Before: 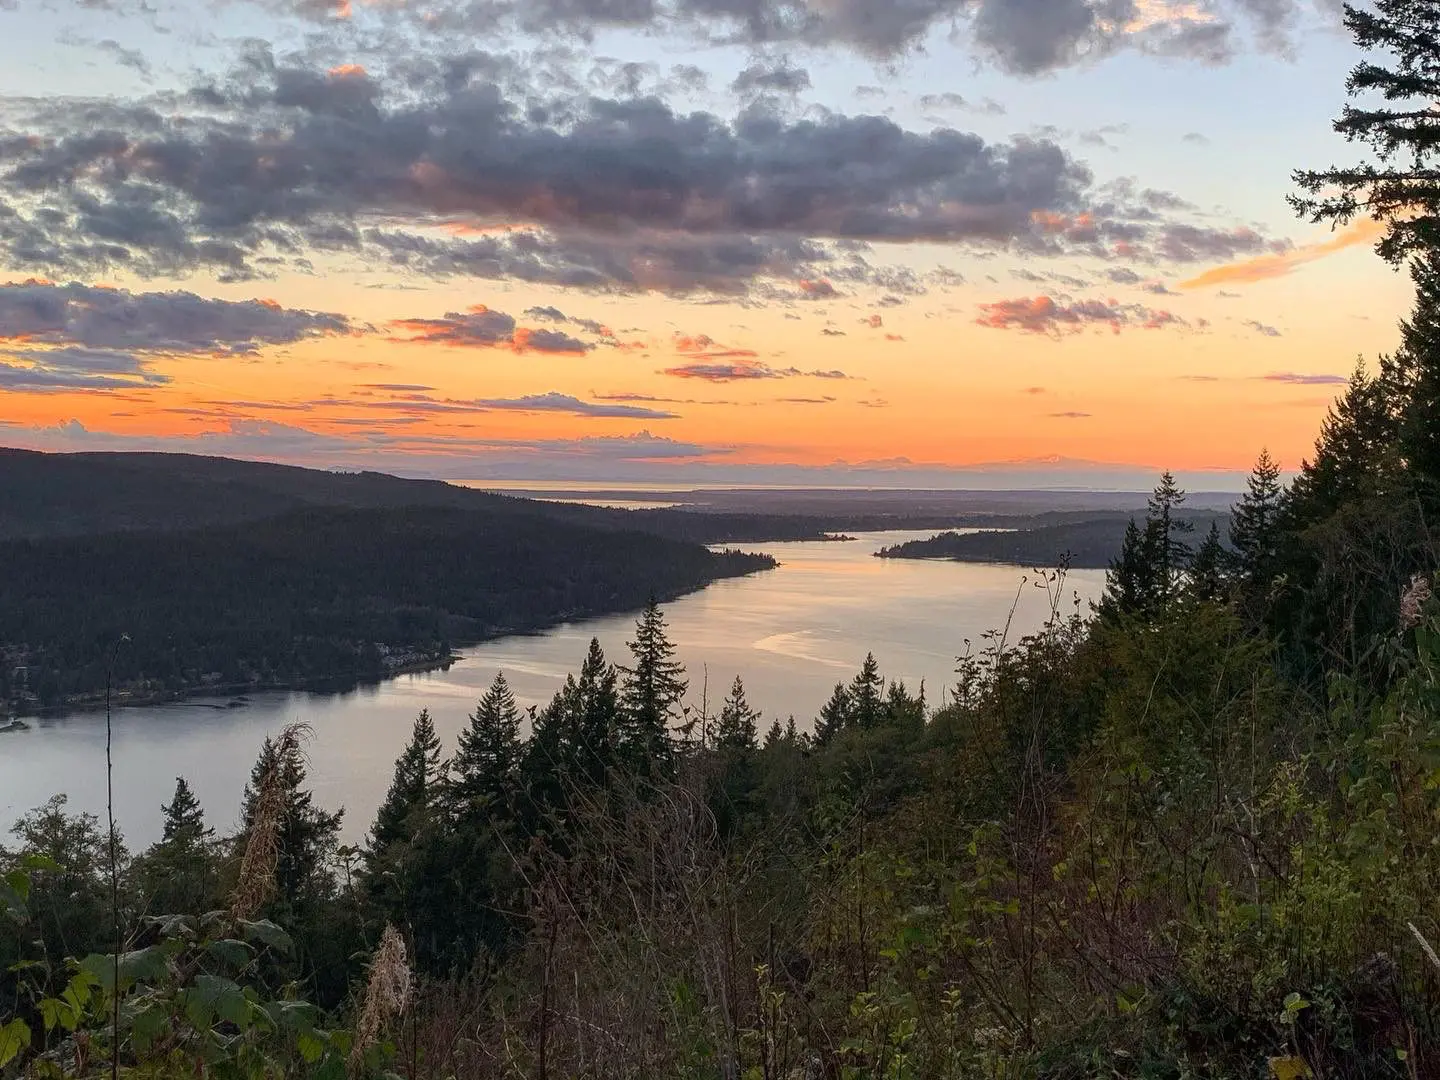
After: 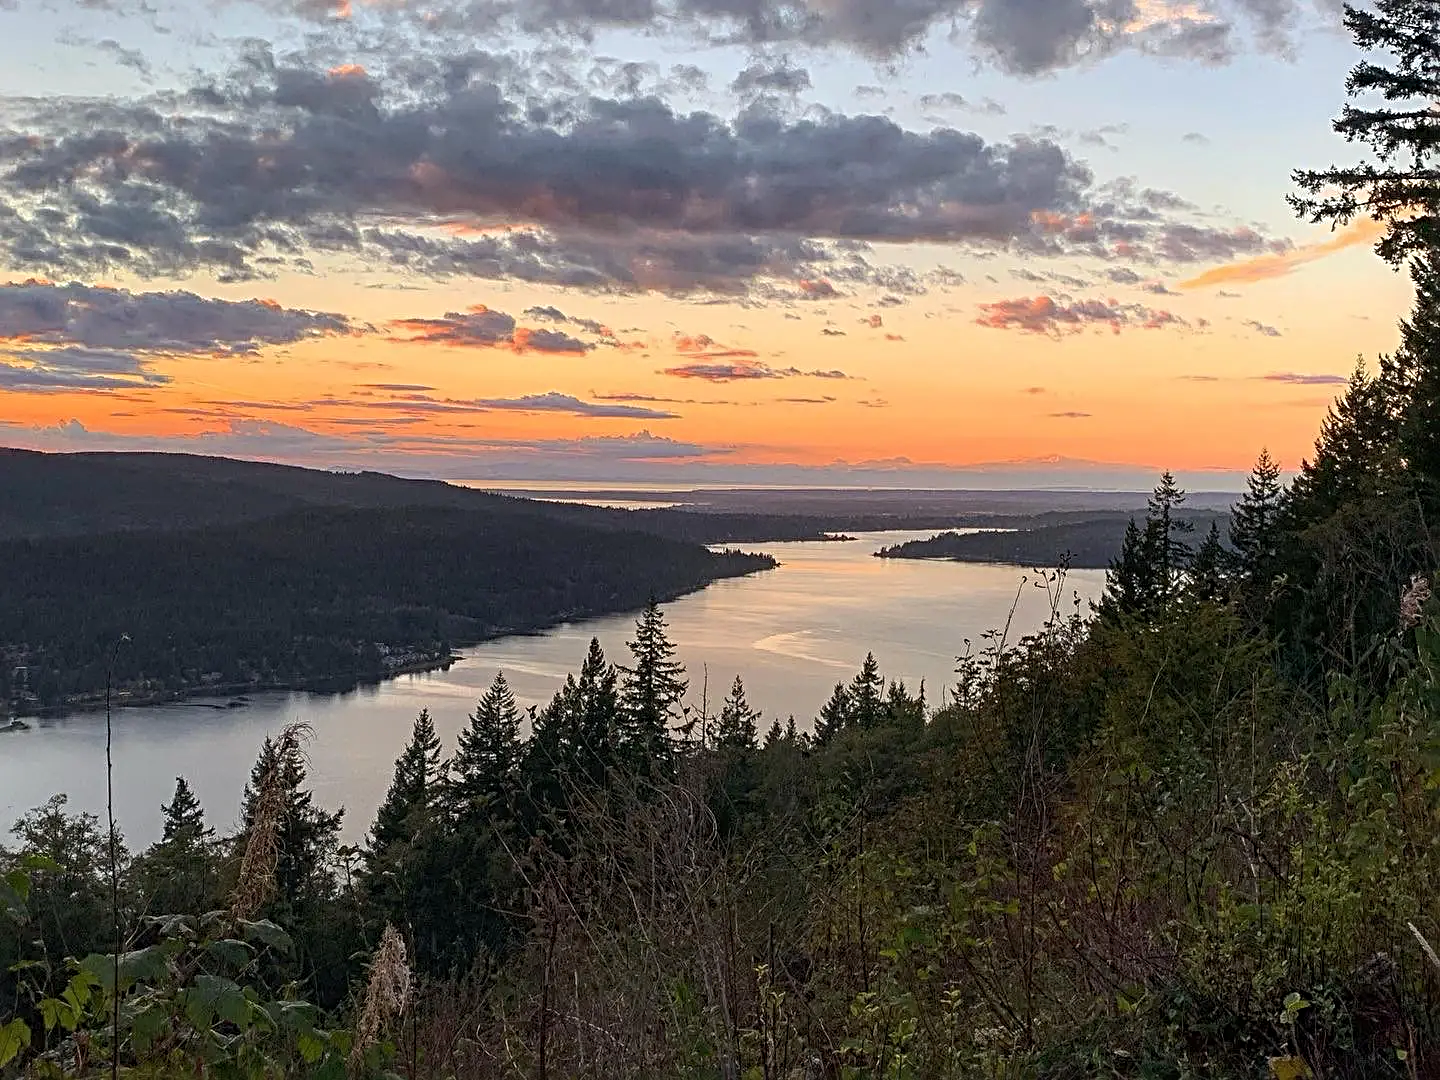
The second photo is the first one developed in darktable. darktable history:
sharpen: radius 3.989
